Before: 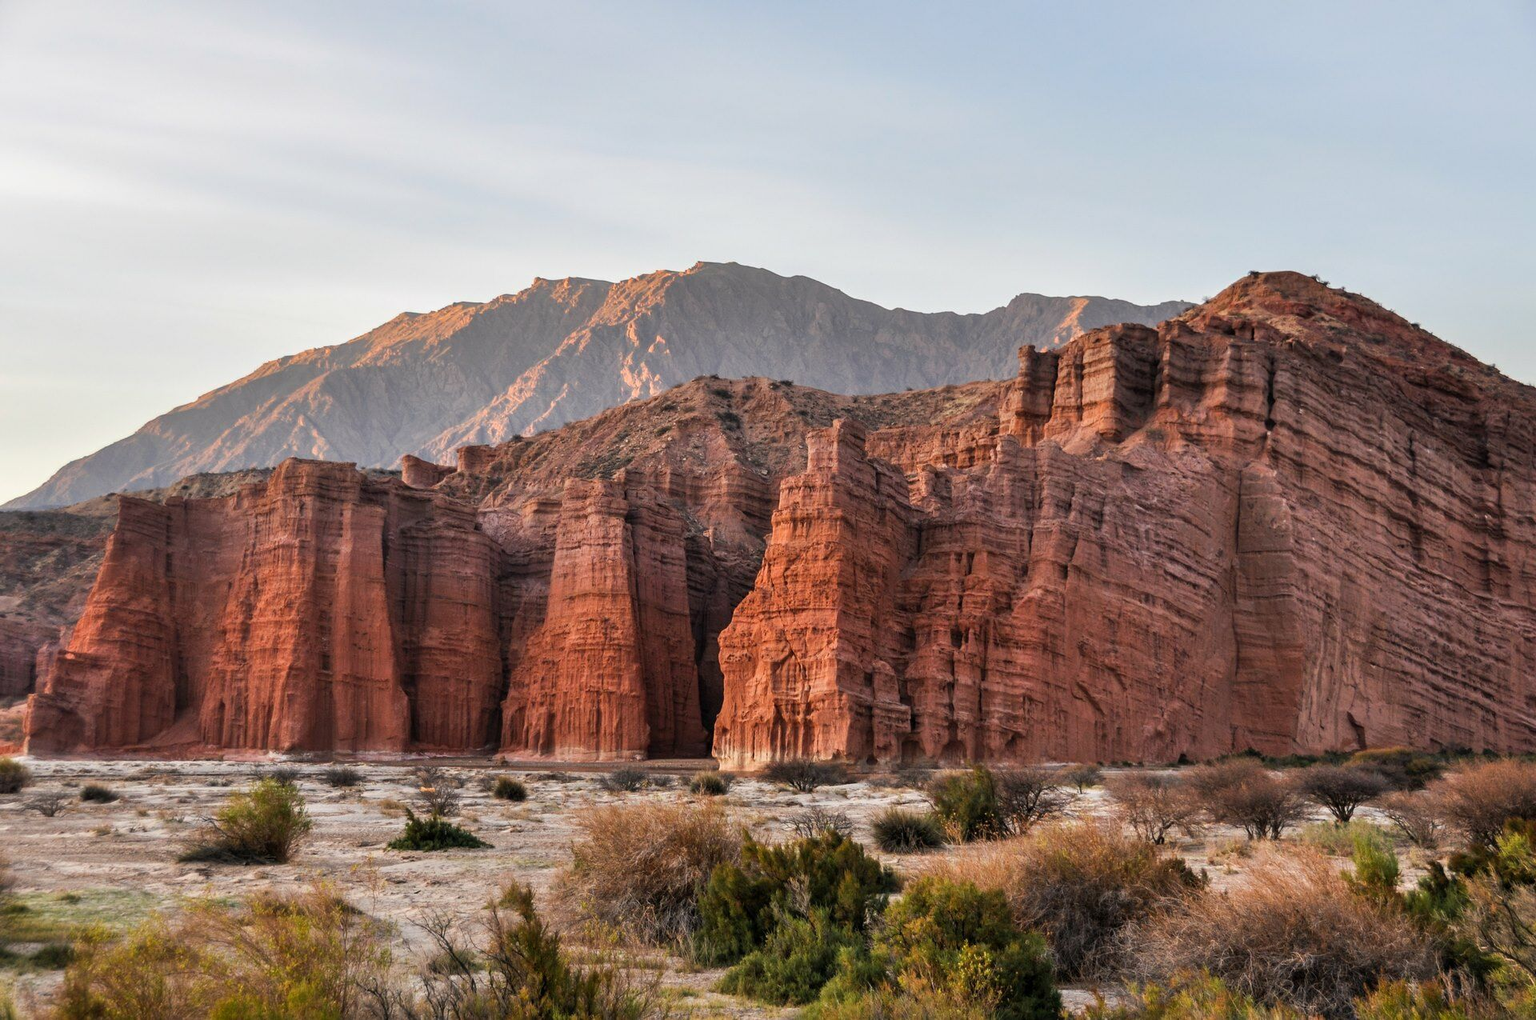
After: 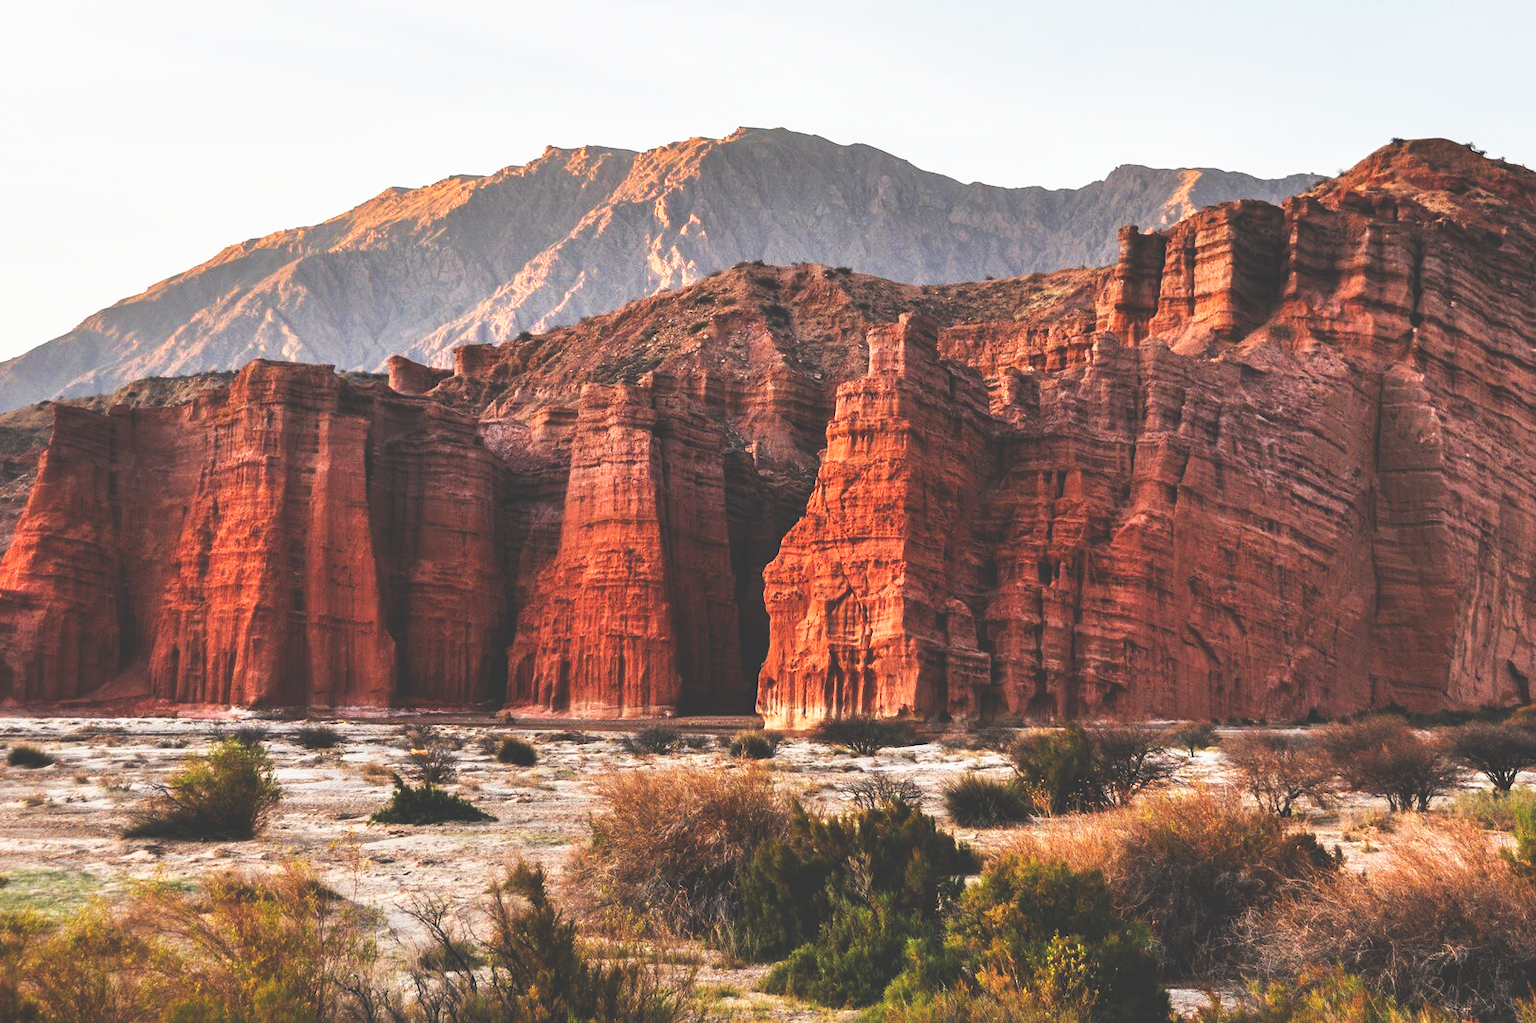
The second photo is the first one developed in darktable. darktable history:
base curve: curves: ch0 [(0, 0.036) (0.007, 0.037) (0.604, 0.887) (1, 1)], preserve colors none
crop and rotate: left 4.813%, top 15.148%, right 10.689%
